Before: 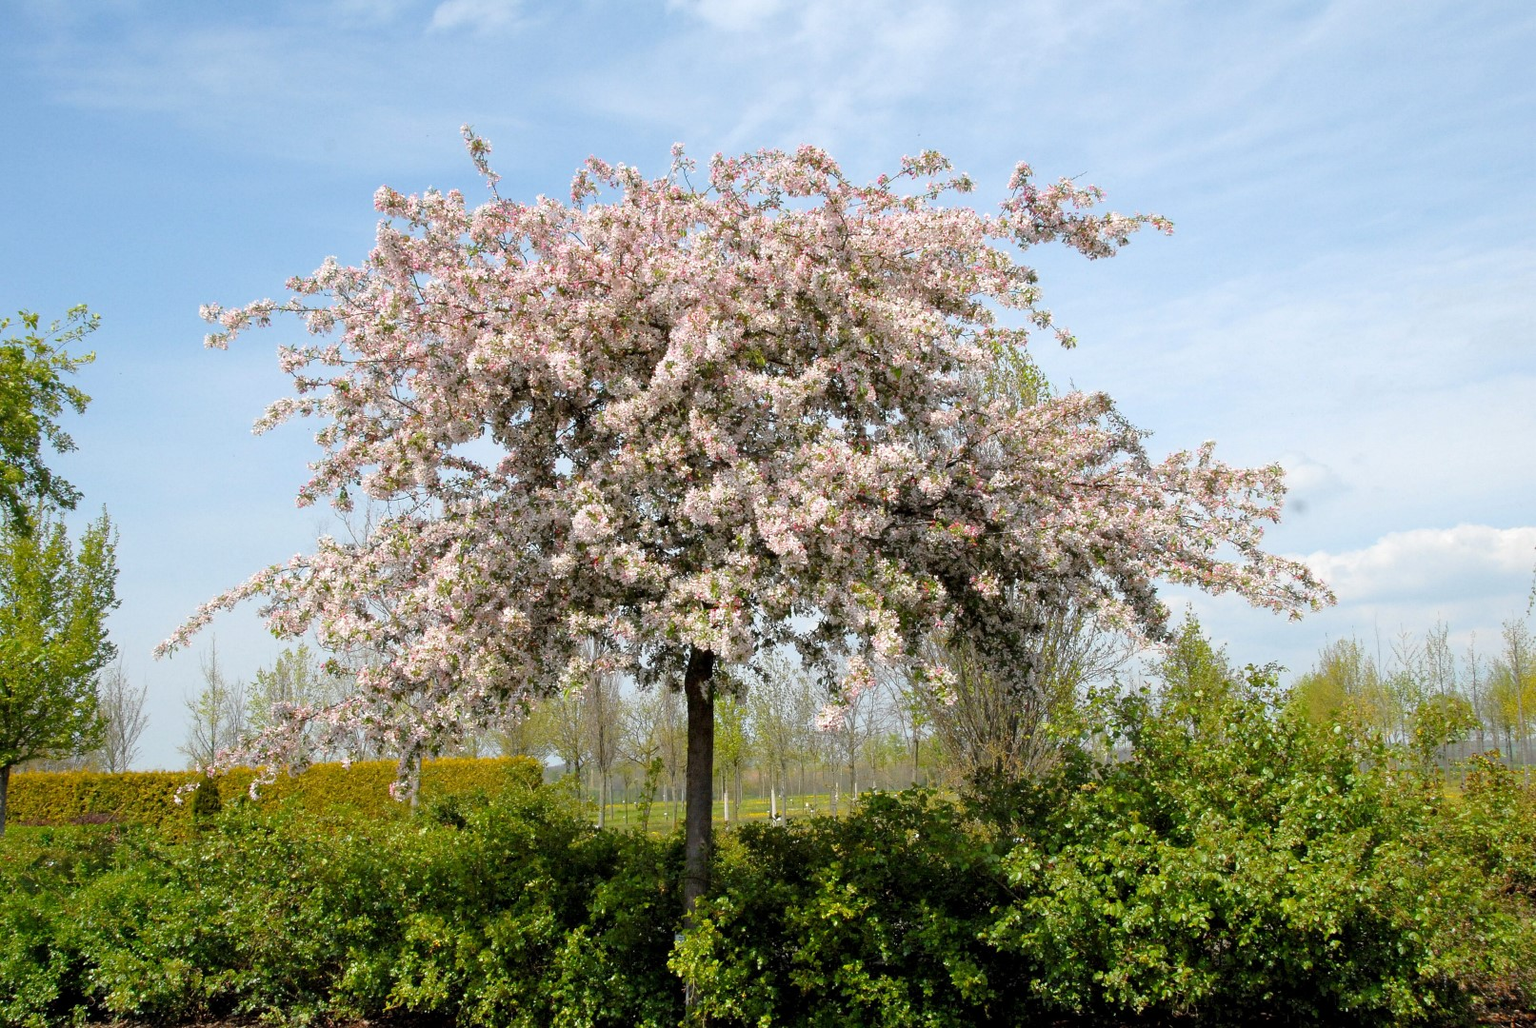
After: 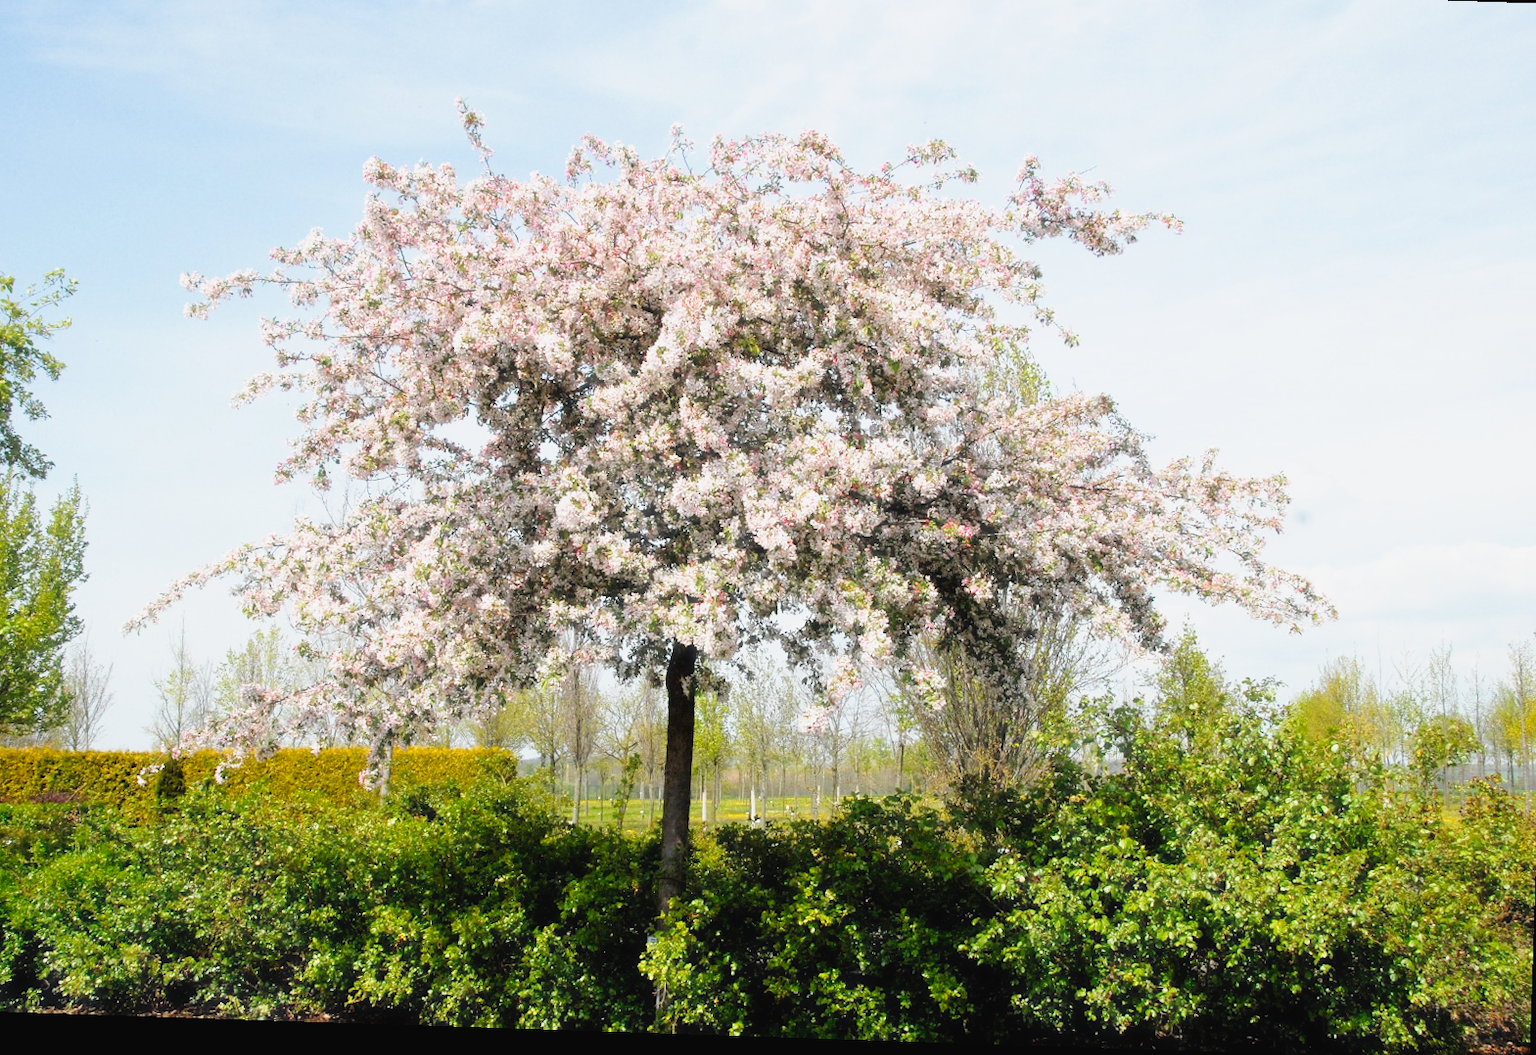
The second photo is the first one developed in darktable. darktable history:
tone curve: curves: ch0 [(0, 0.023) (0.113, 0.084) (0.285, 0.301) (0.673, 0.796) (0.845, 0.932) (0.994, 0.971)]; ch1 [(0, 0) (0.456, 0.437) (0.498, 0.5) (0.57, 0.559) (0.631, 0.639) (1, 1)]; ch2 [(0, 0) (0.417, 0.44) (0.46, 0.453) (0.502, 0.507) (0.55, 0.57) (0.67, 0.712) (1, 1)], preserve colors none
crop and rotate: angle -1.89°, left 3.109%, top 4.288%, right 1.63%, bottom 0.464%
haze removal: strength -0.098, compatibility mode true, adaptive false
